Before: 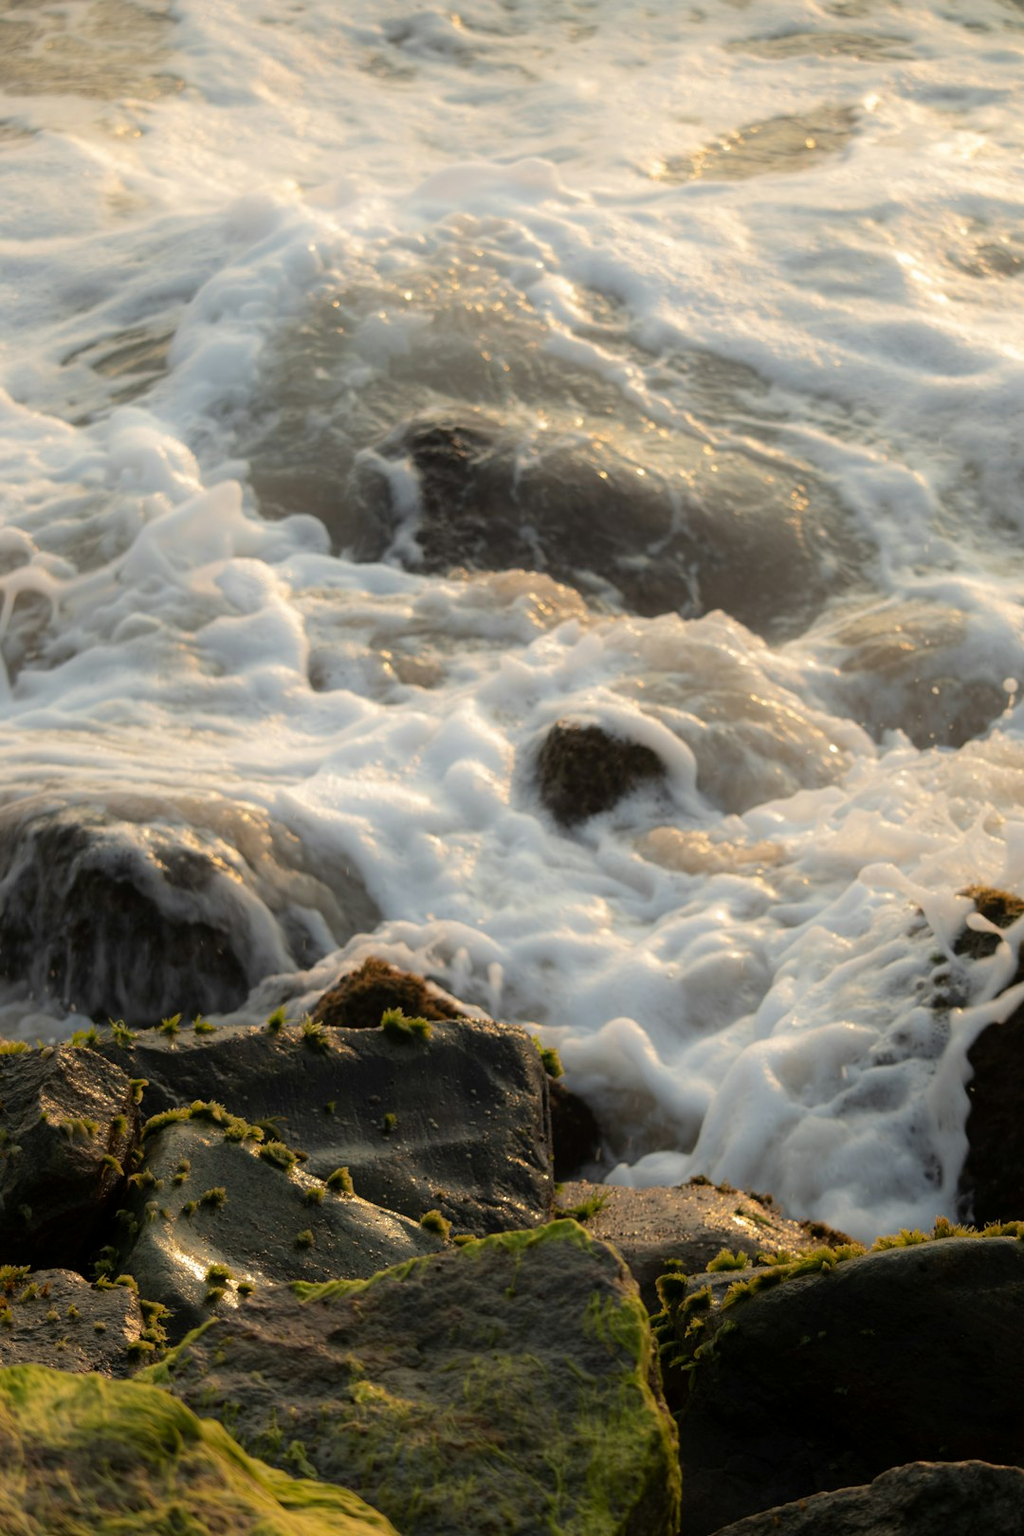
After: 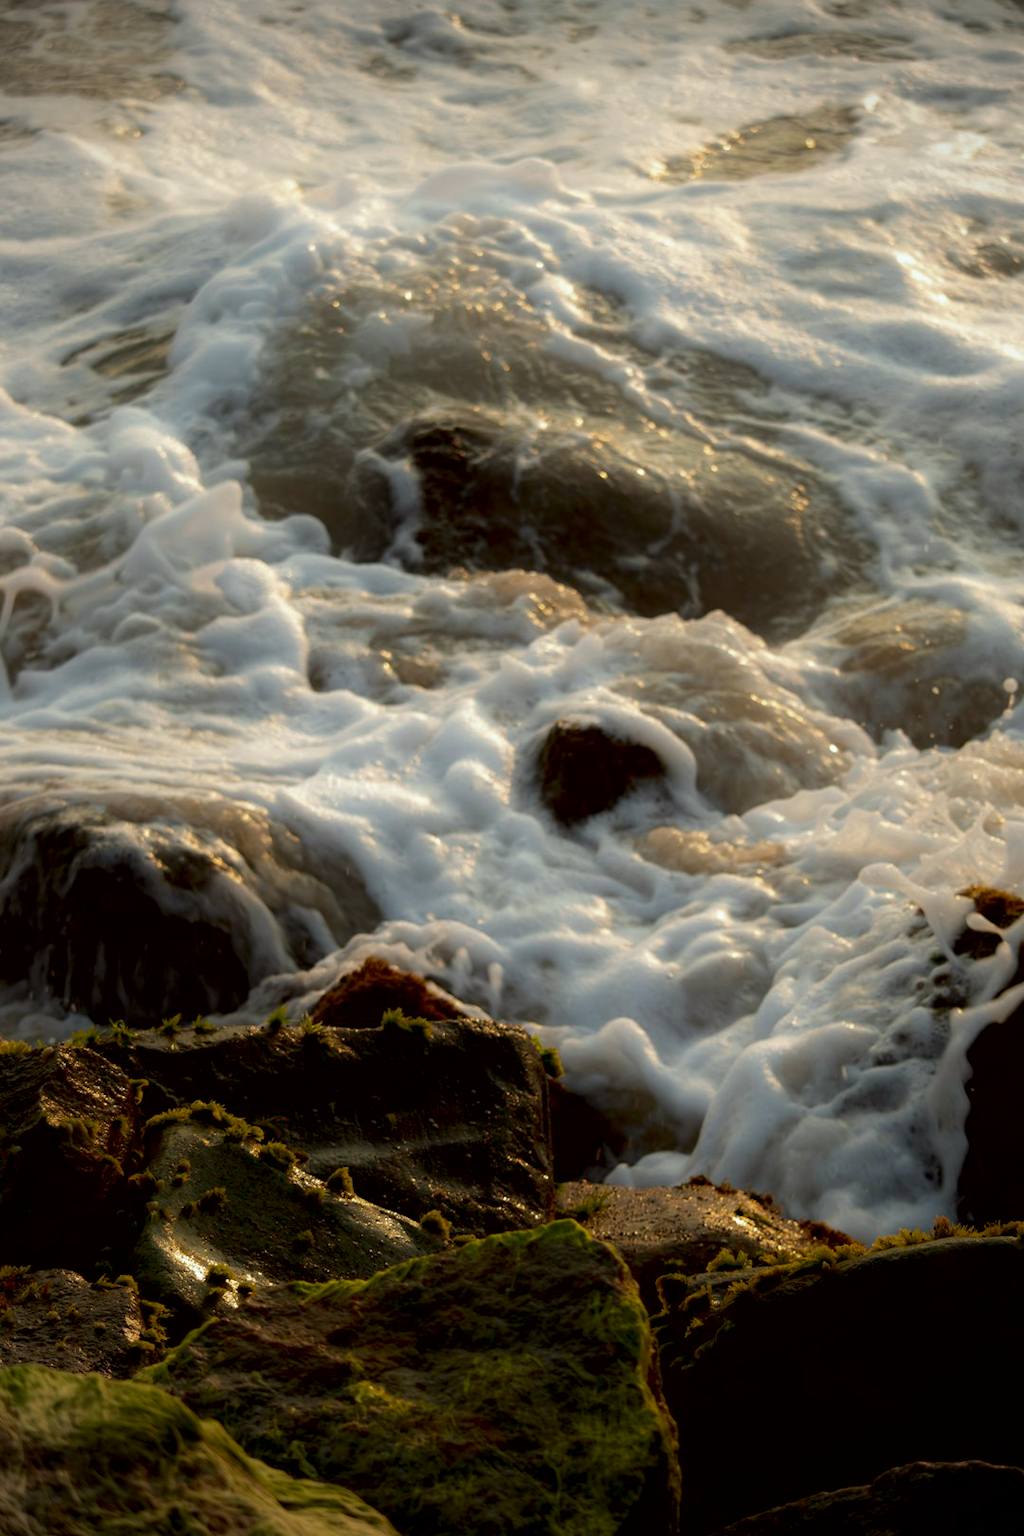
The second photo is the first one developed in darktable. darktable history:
color correction: highlights a* -2.75, highlights b* -2.71, shadows a* 2.1, shadows b* 2.78
vignetting: on, module defaults
contrast brightness saturation: brightness -0.214, saturation 0.075
exposure: black level correction 0.016, exposure -0.007 EV, compensate highlight preservation false
